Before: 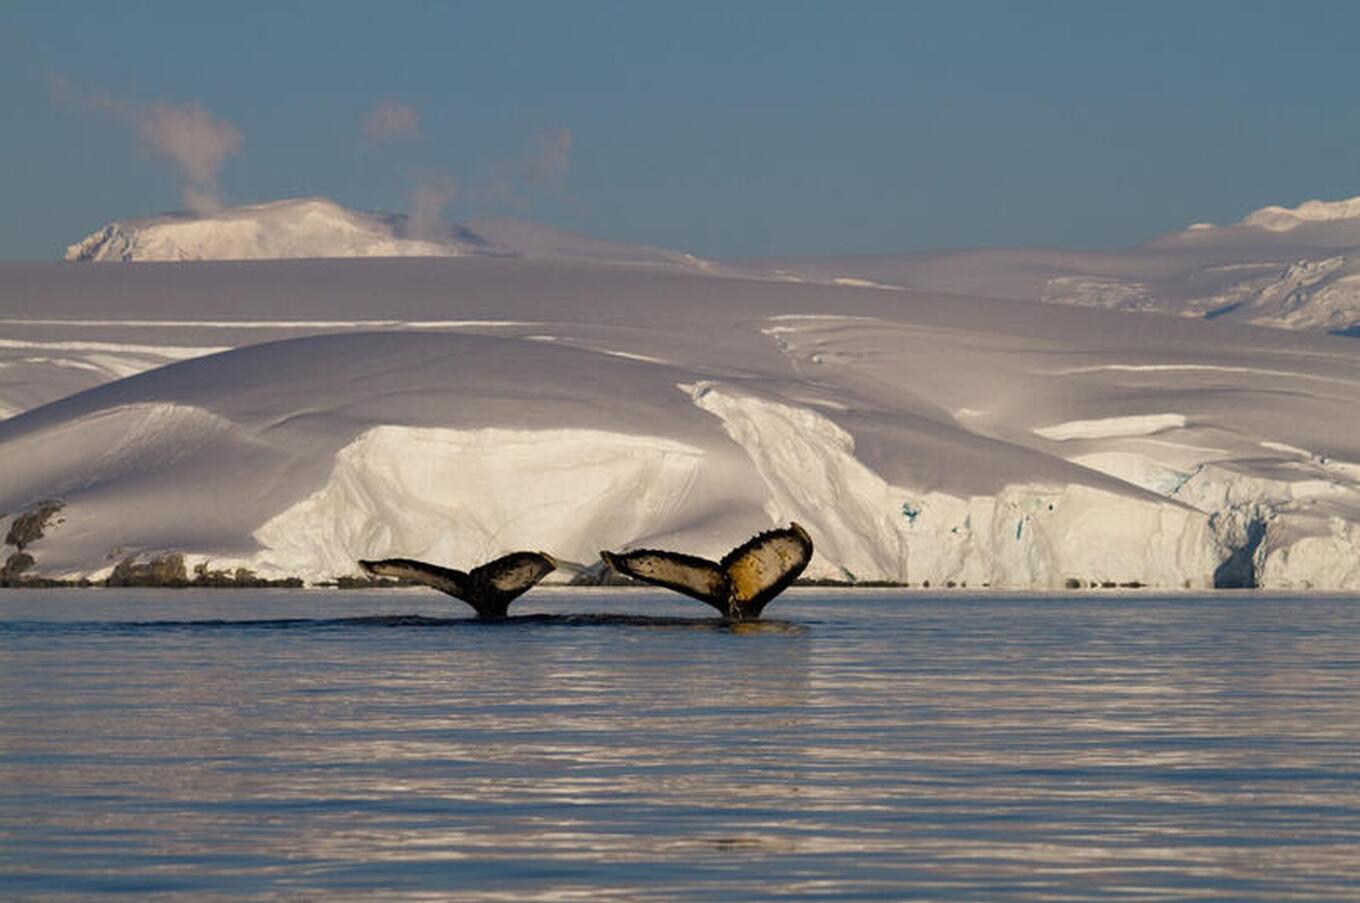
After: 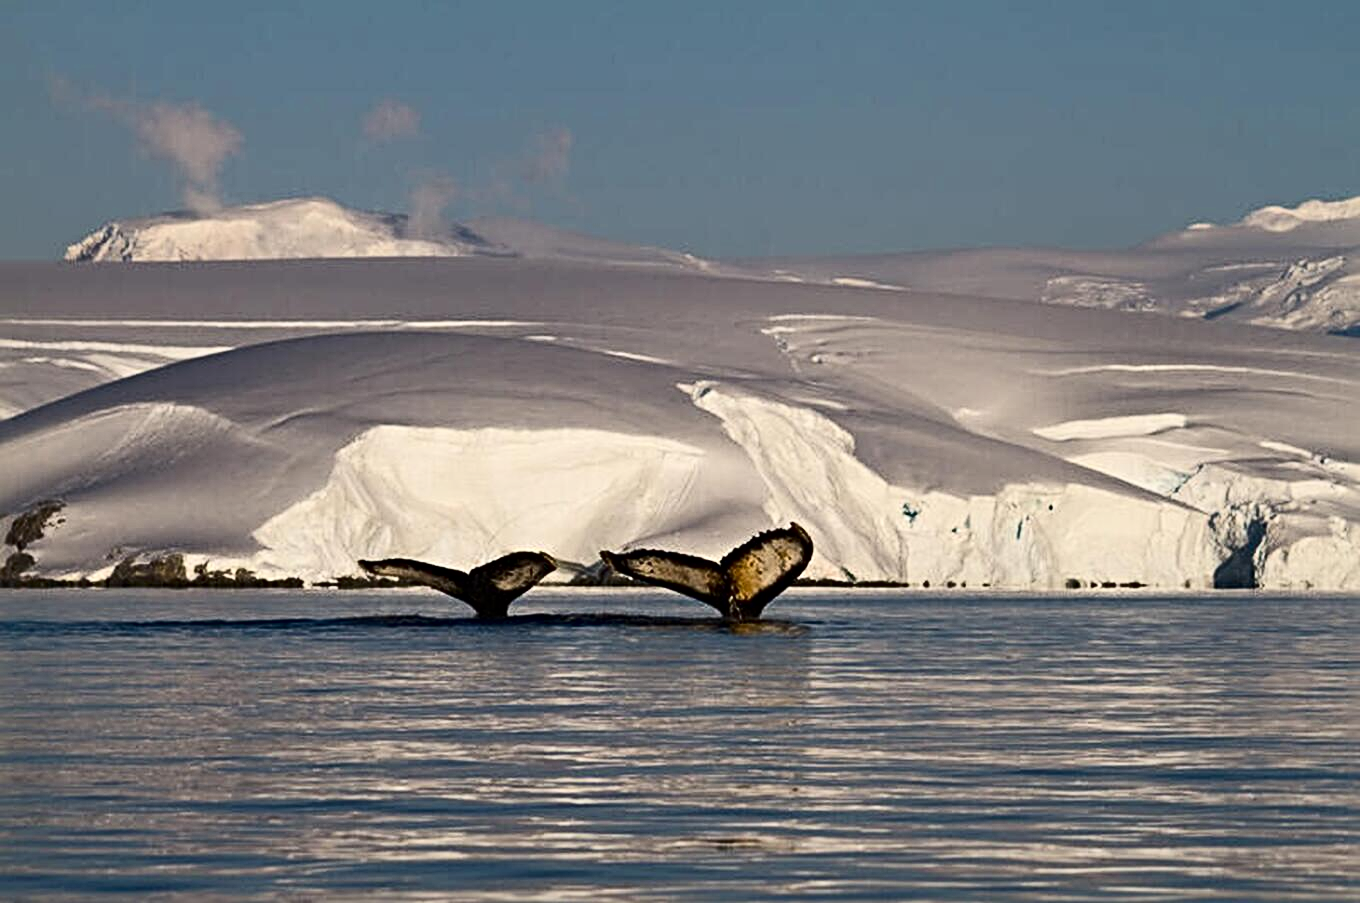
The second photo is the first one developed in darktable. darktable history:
contrast brightness saturation: contrast 0.271
sharpen: radius 4.852
